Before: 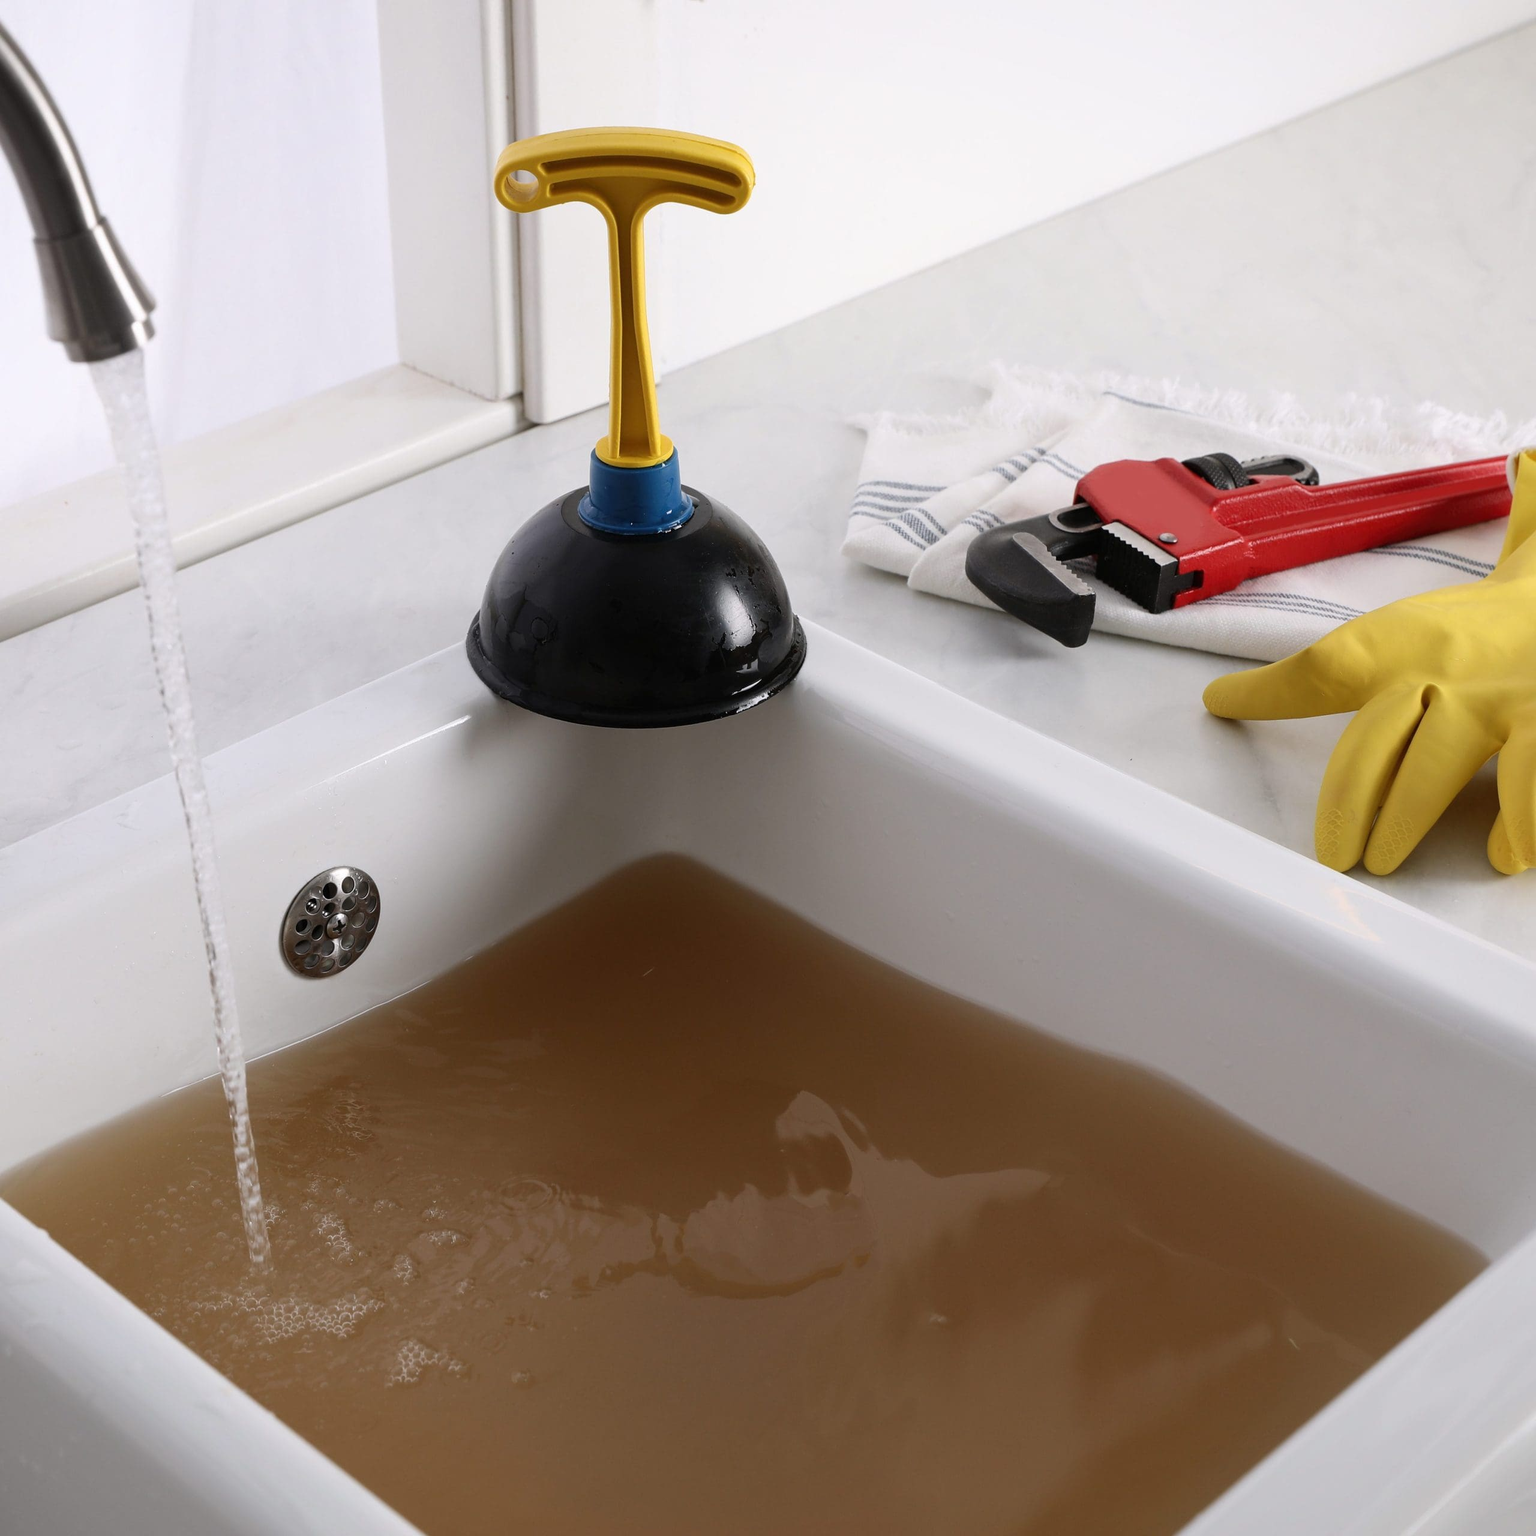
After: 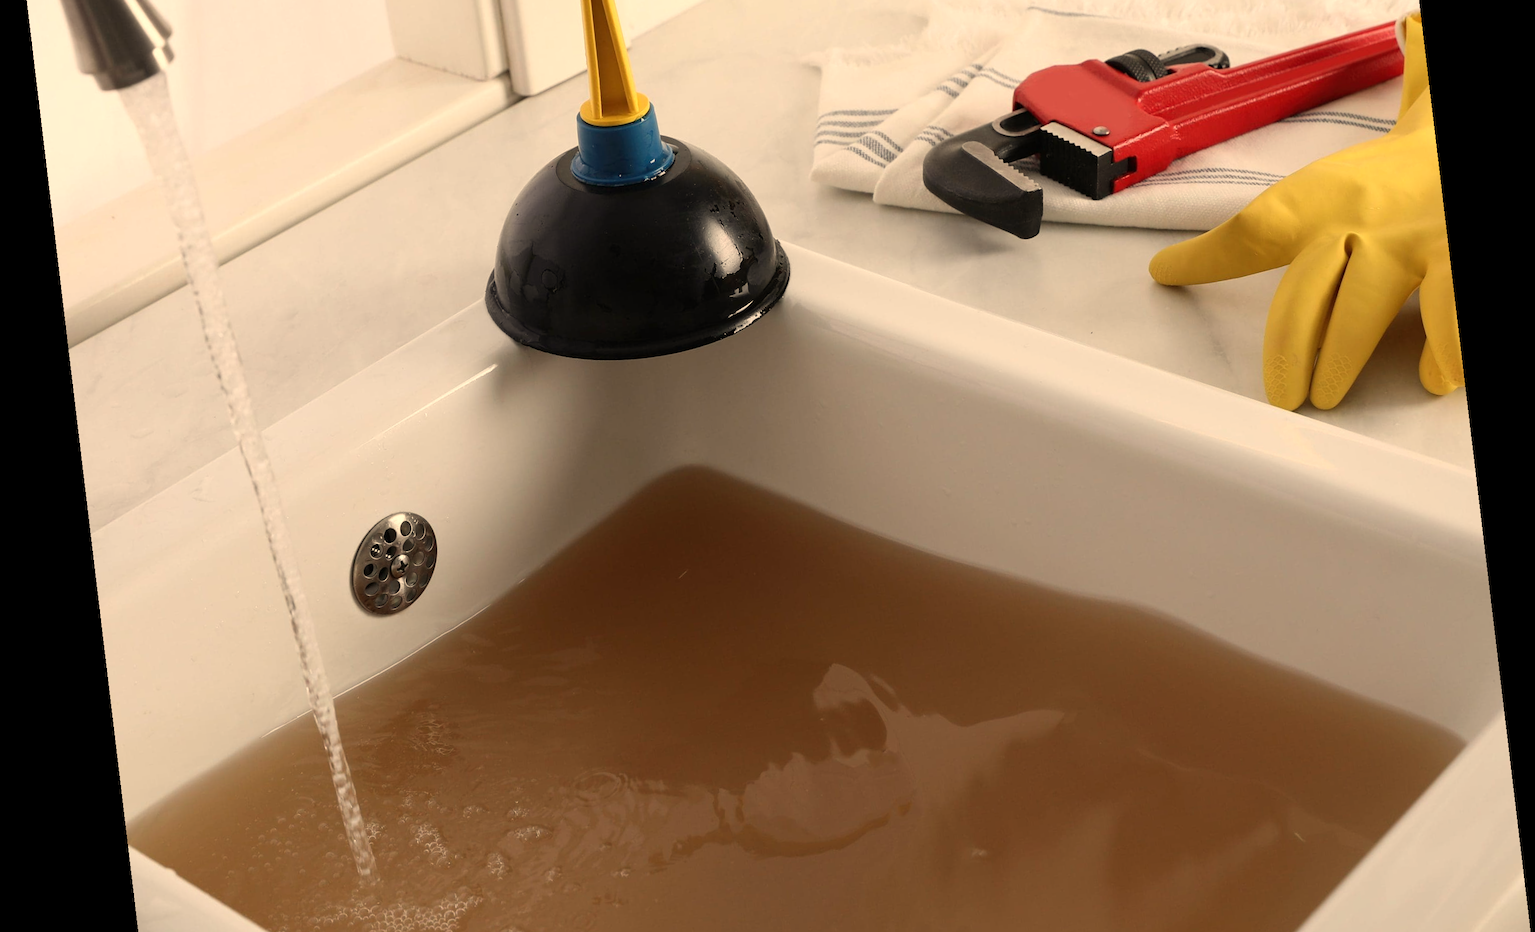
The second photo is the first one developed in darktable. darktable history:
white balance: red 1.123, blue 0.83
rotate and perspective: rotation -6.83°, automatic cropping off
crop and rotate: top 25.357%, bottom 13.942%
